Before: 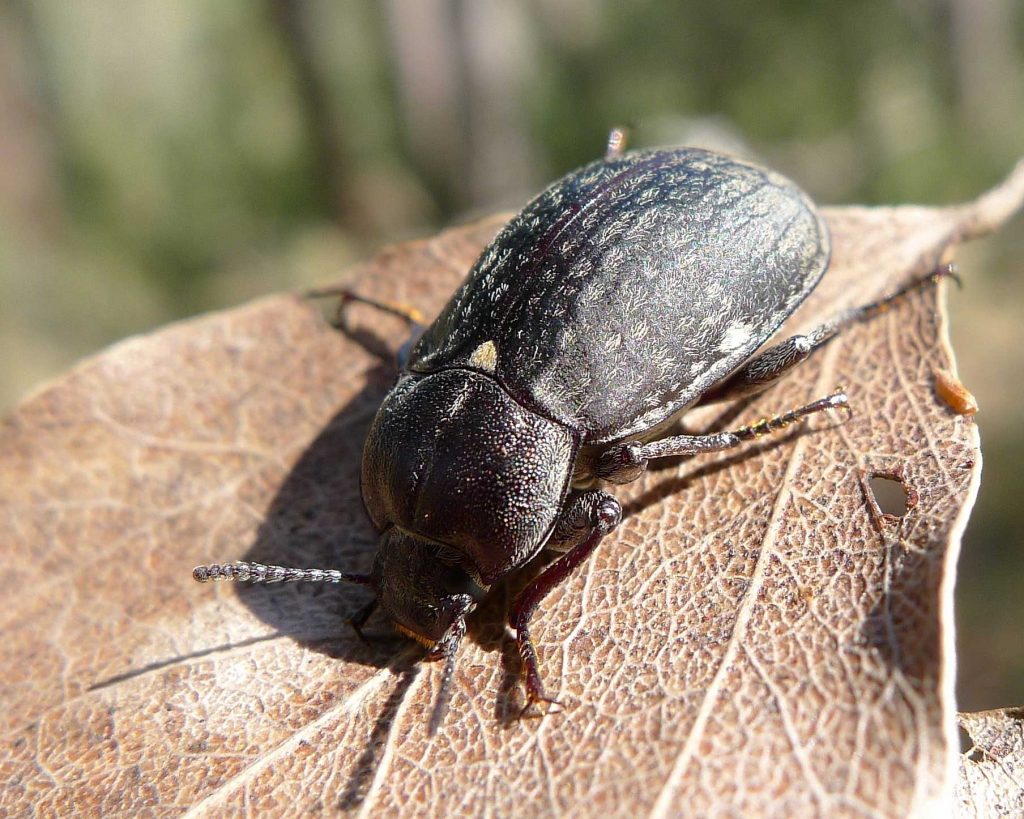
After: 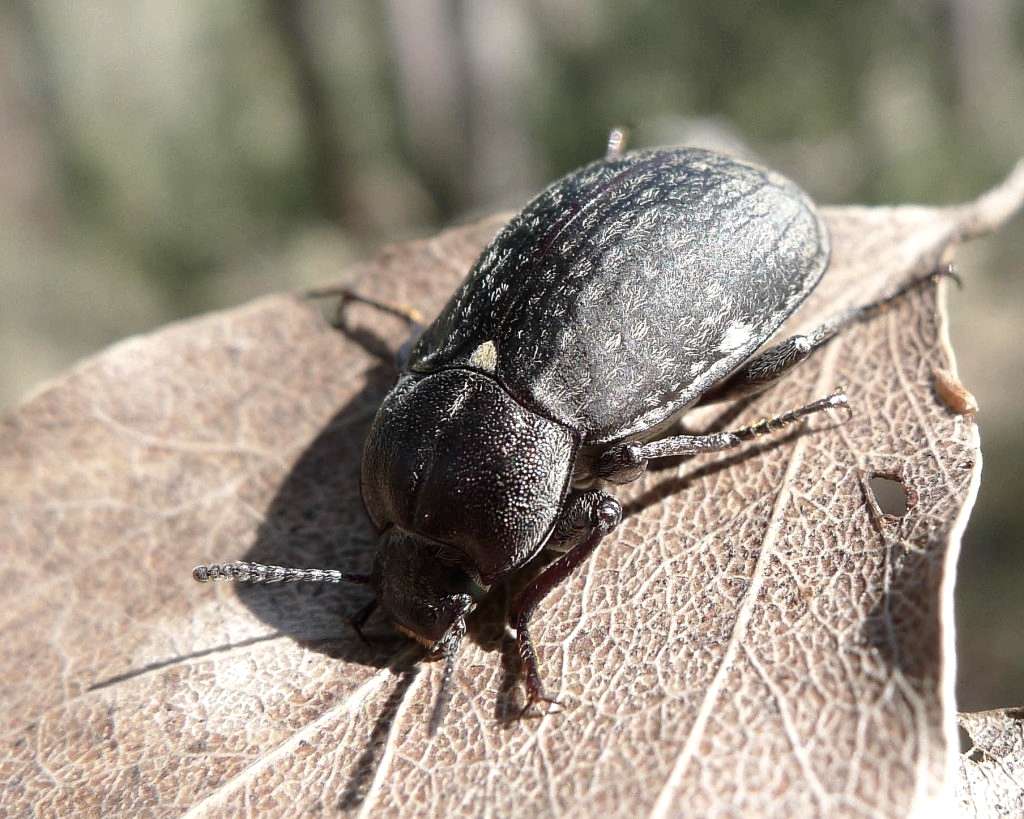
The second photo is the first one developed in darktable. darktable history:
color balance rgb: shadows lift › chroma 0.928%, shadows lift › hue 111.06°, perceptual saturation grading › global saturation -27.069%, perceptual brilliance grading › global brilliance 3.193%
contrast brightness saturation: contrast 0.058, brightness -0.014, saturation -0.217
